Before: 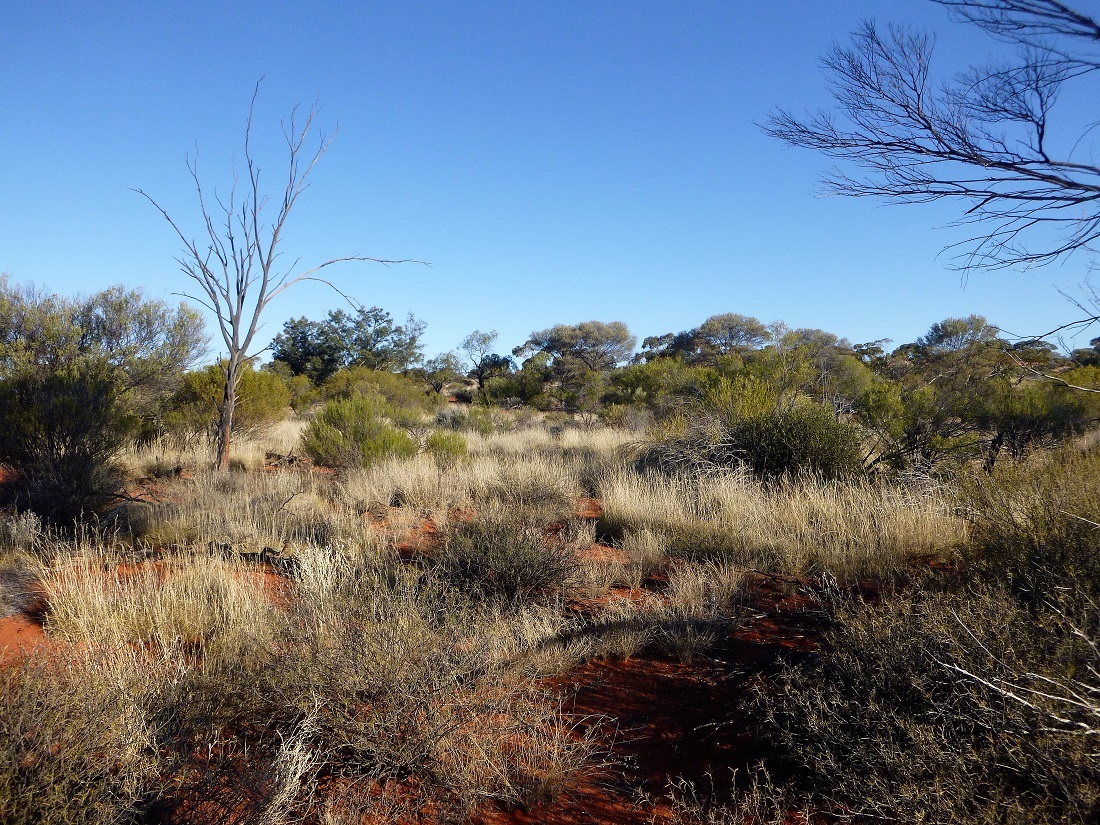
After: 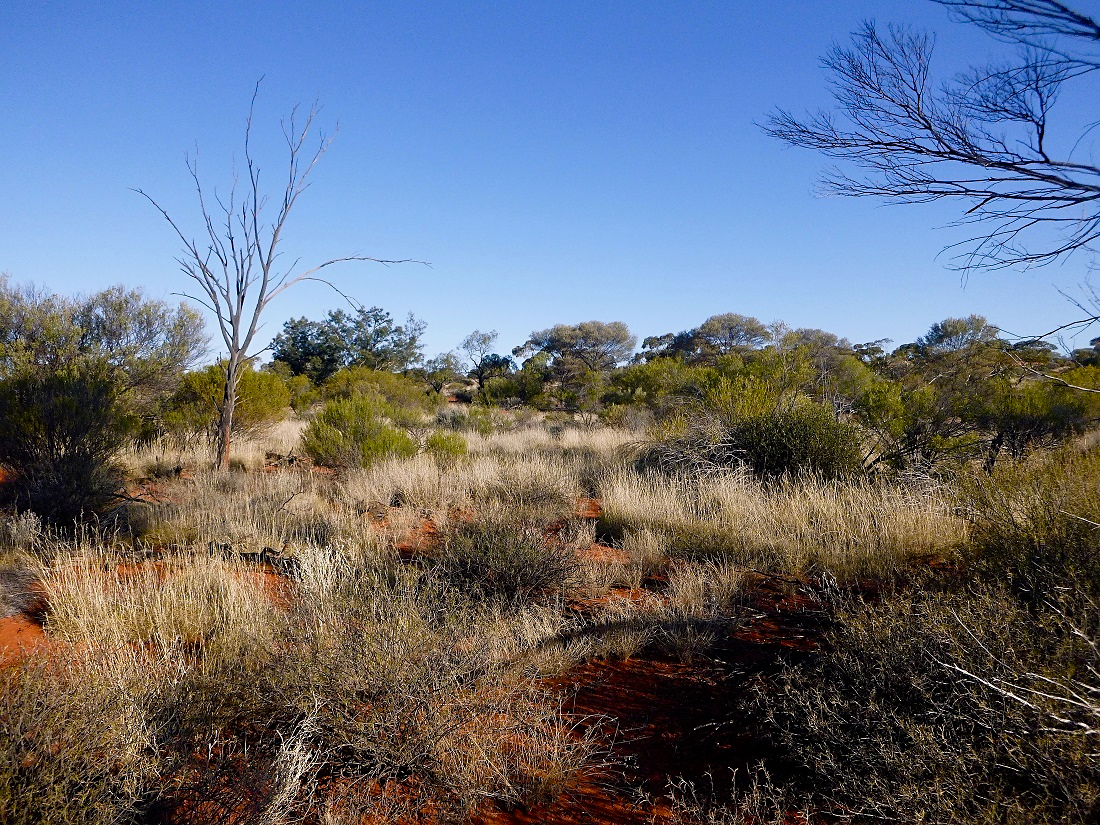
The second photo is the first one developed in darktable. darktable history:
exposure: black level correction 0.001, exposure -0.121 EV, compensate highlight preservation false
color balance rgb: highlights gain › chroma 1.497%, highlights gain › hue 309.87°, linear chroma grading › global chroma 9.044%, perceptual saturation grading › global saturation 20%, perceptual saturation grading › highlights -24.734%, perceptual saturation grading › shadows 24.289%, global vibrance -24.689%
sharpen: amount 0.203
